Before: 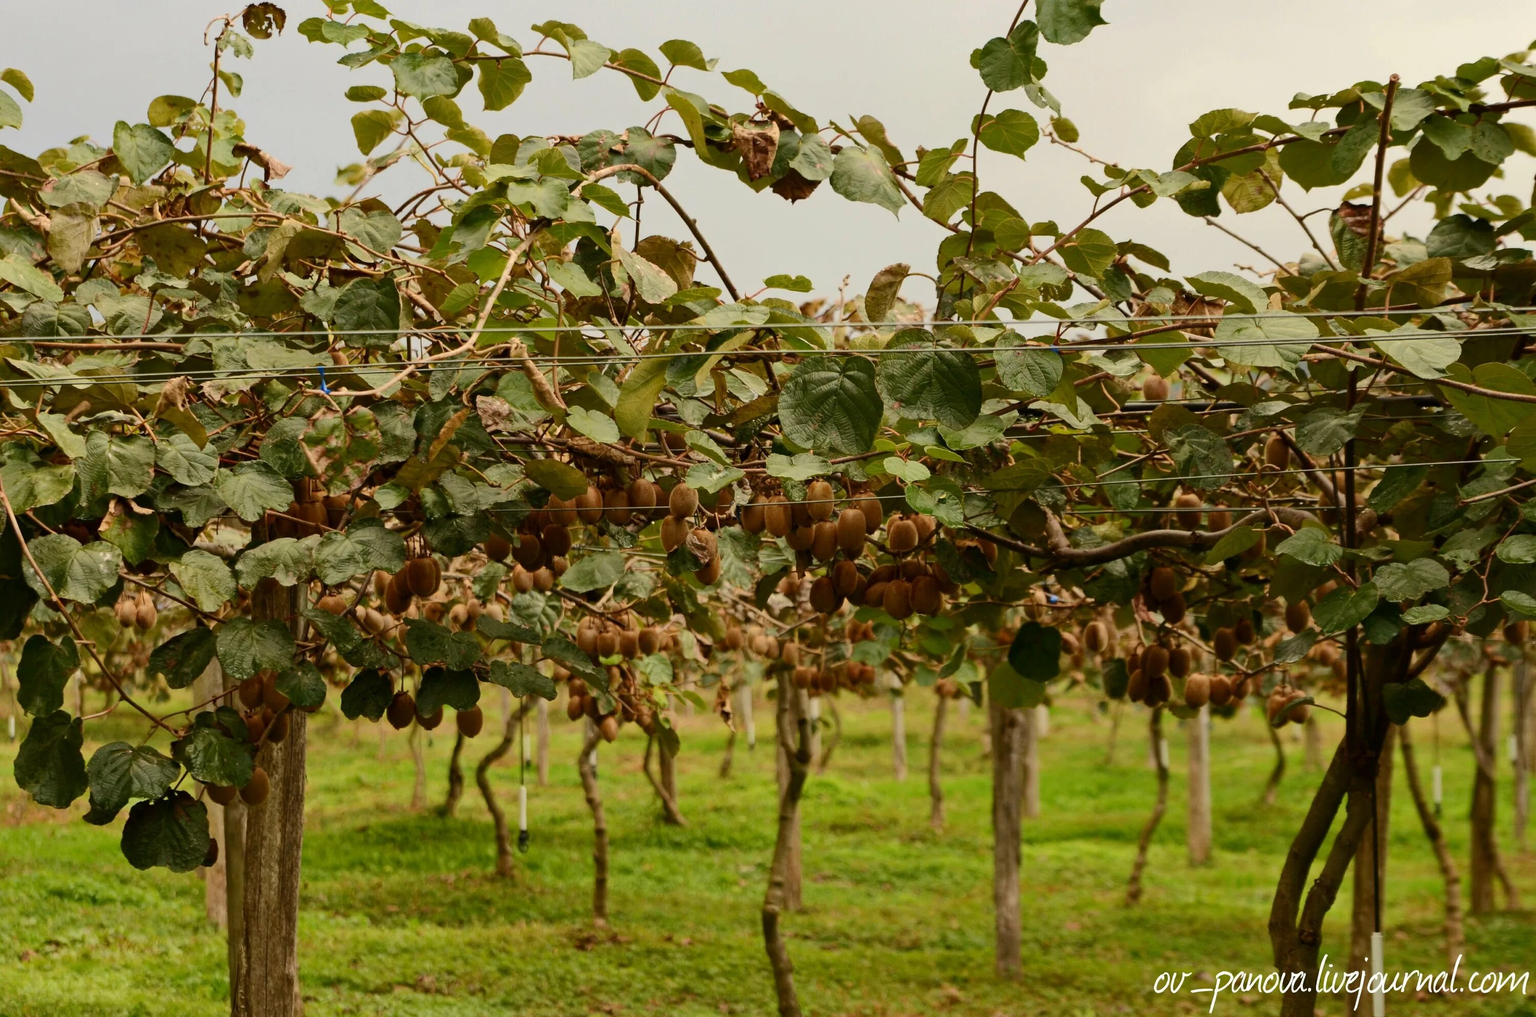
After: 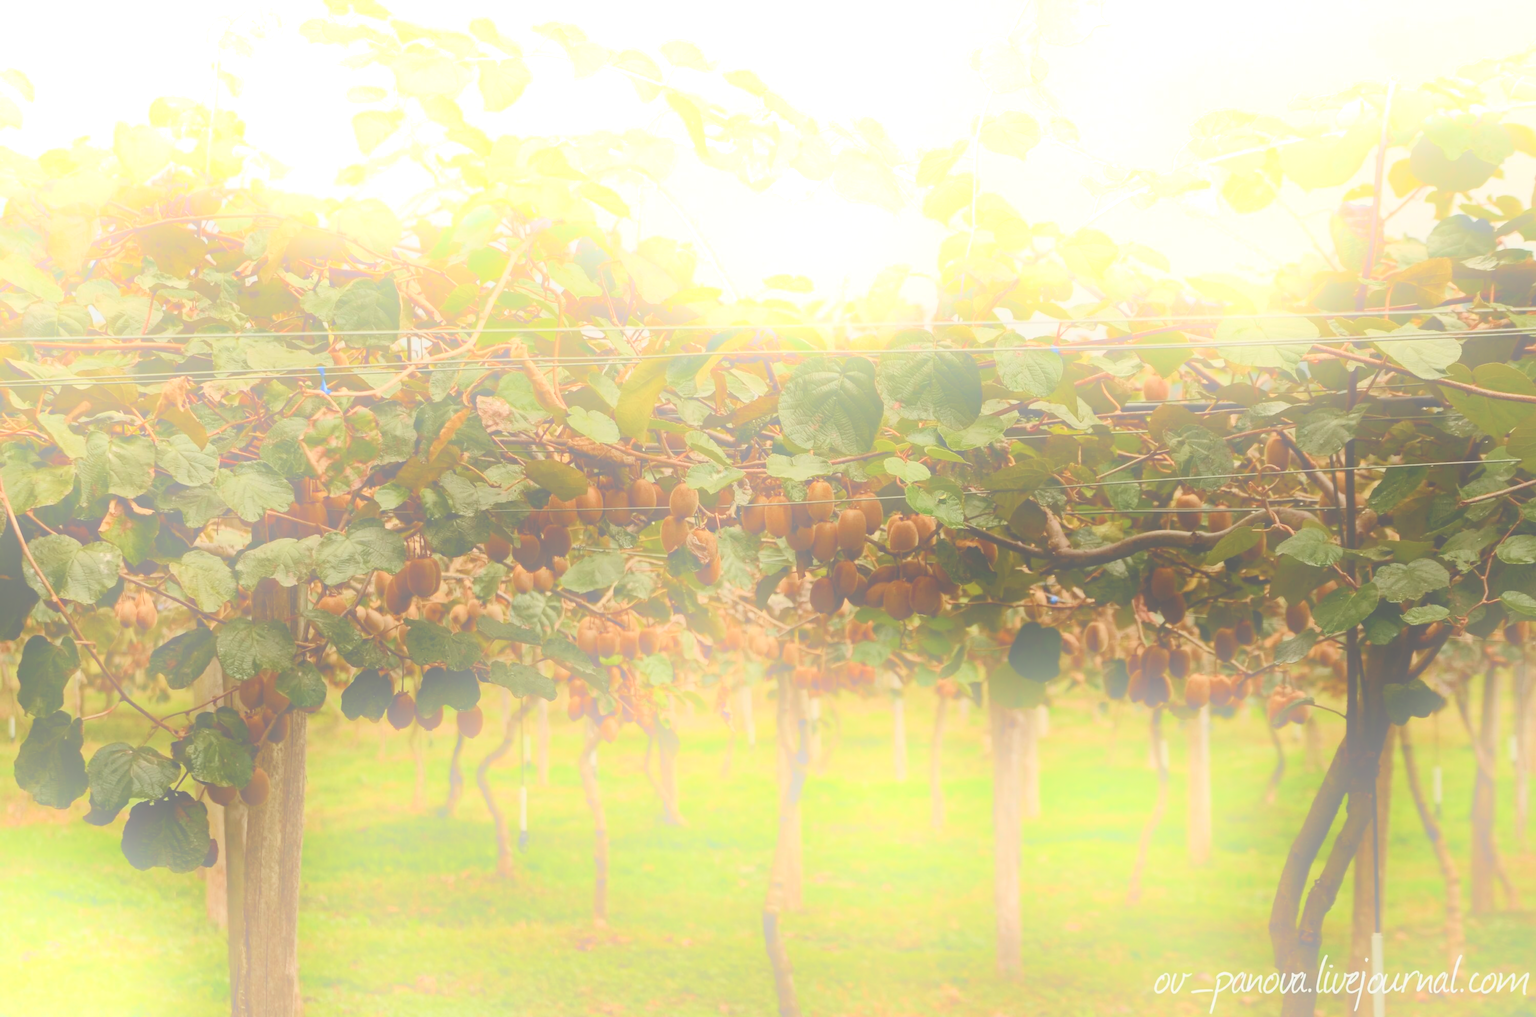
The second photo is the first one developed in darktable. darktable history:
graduated density: rotation -180°, offset 24.95
bloom: size 25%, threshold 5%, strength 90%
